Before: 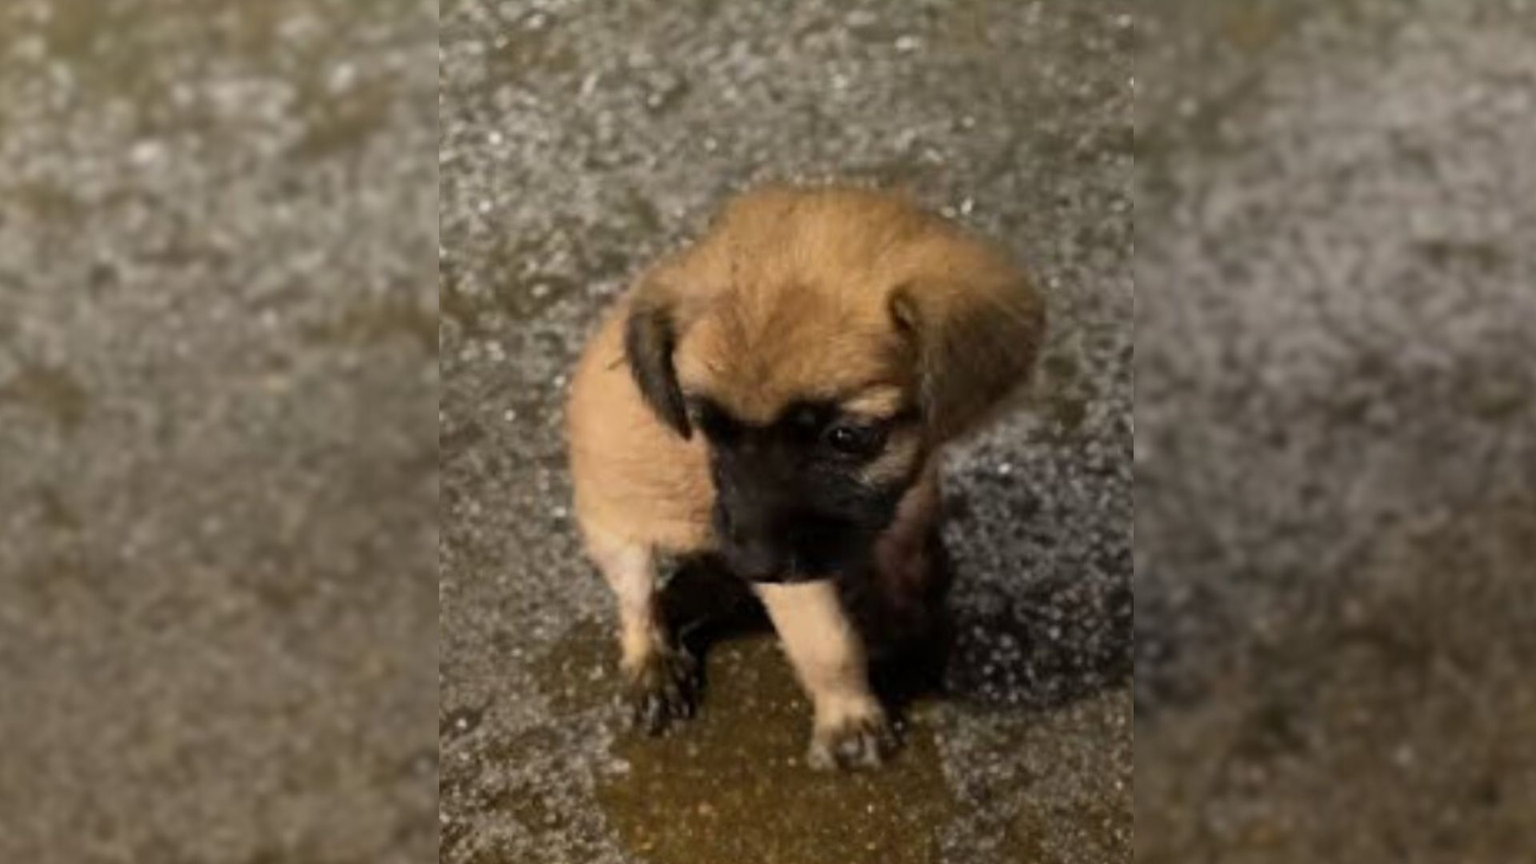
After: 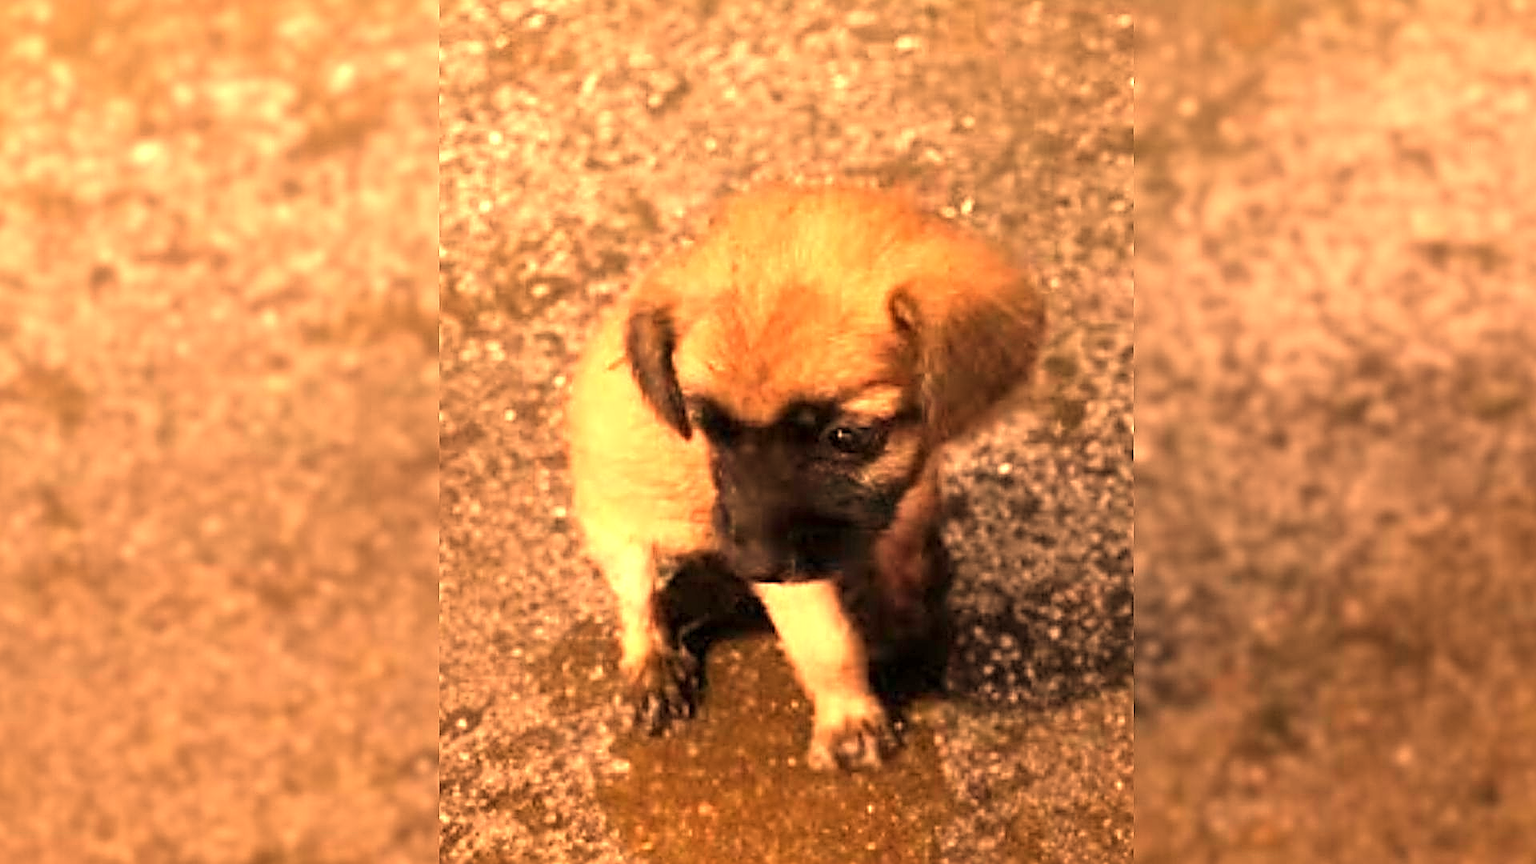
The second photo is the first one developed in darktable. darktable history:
sharpen: radius 1.685, amount 1.294
exposure: exposure 1.16 EV, compensate exposure bias true, compensate highlight preservation false
white balance: red 1.467, blue 0.684
